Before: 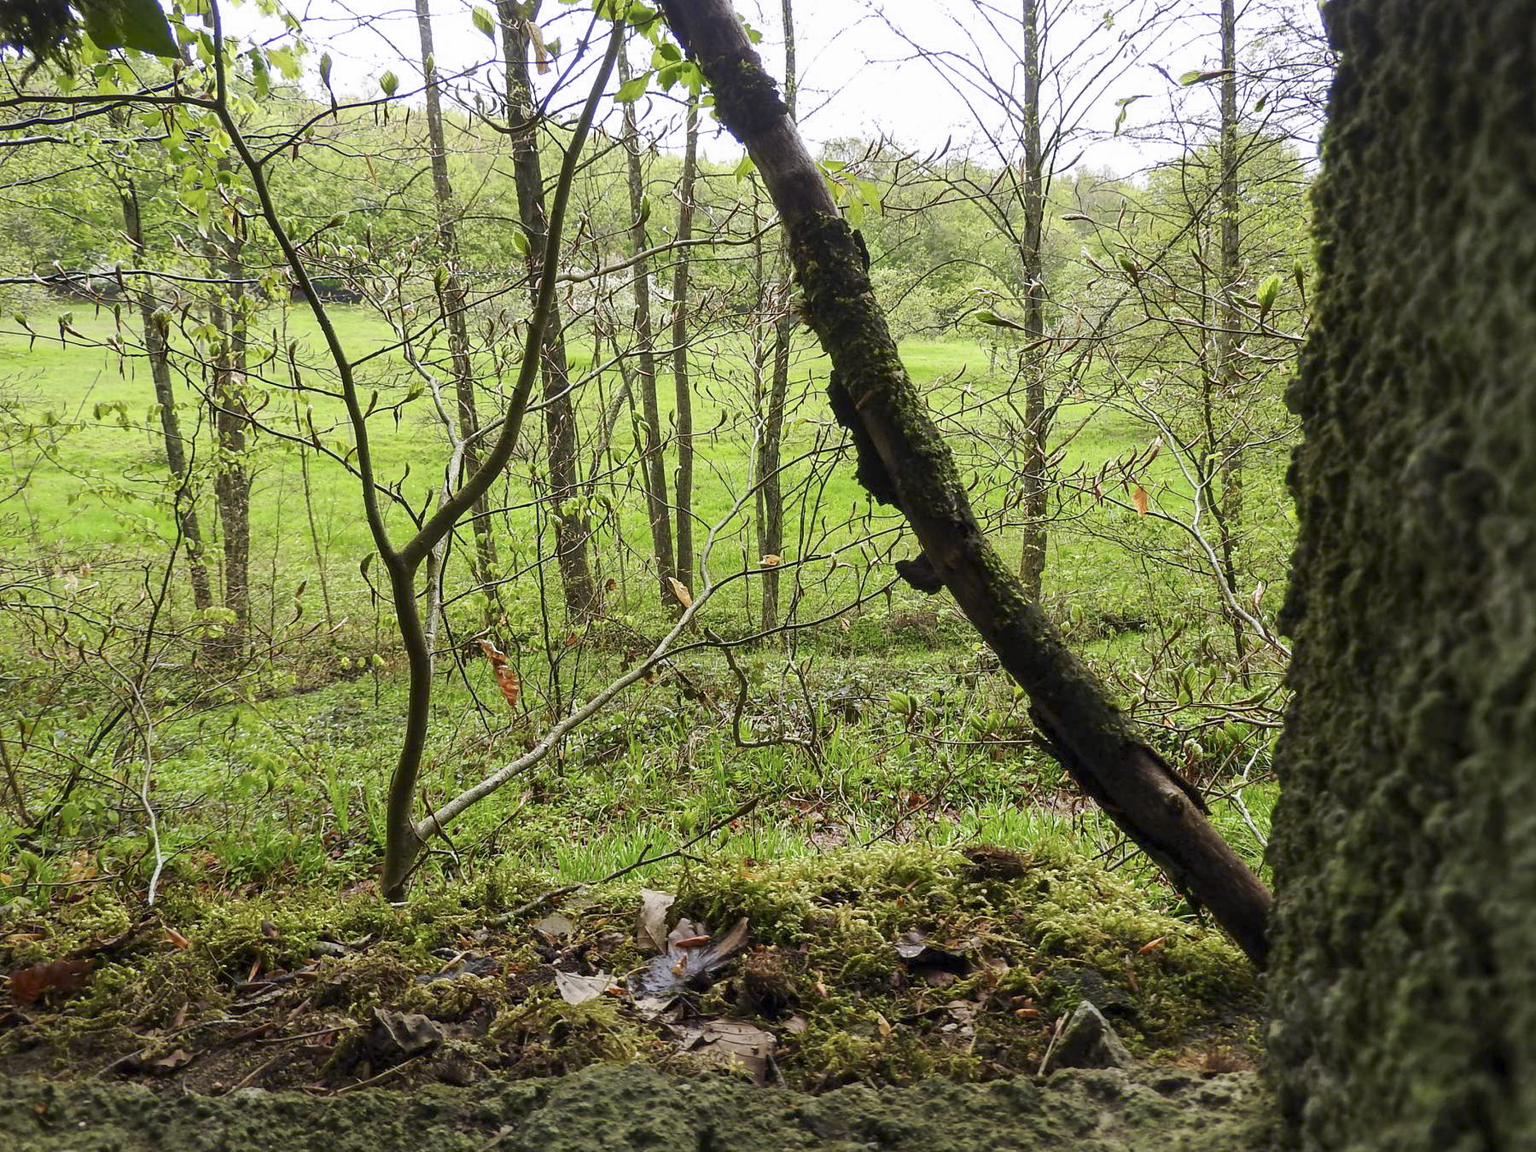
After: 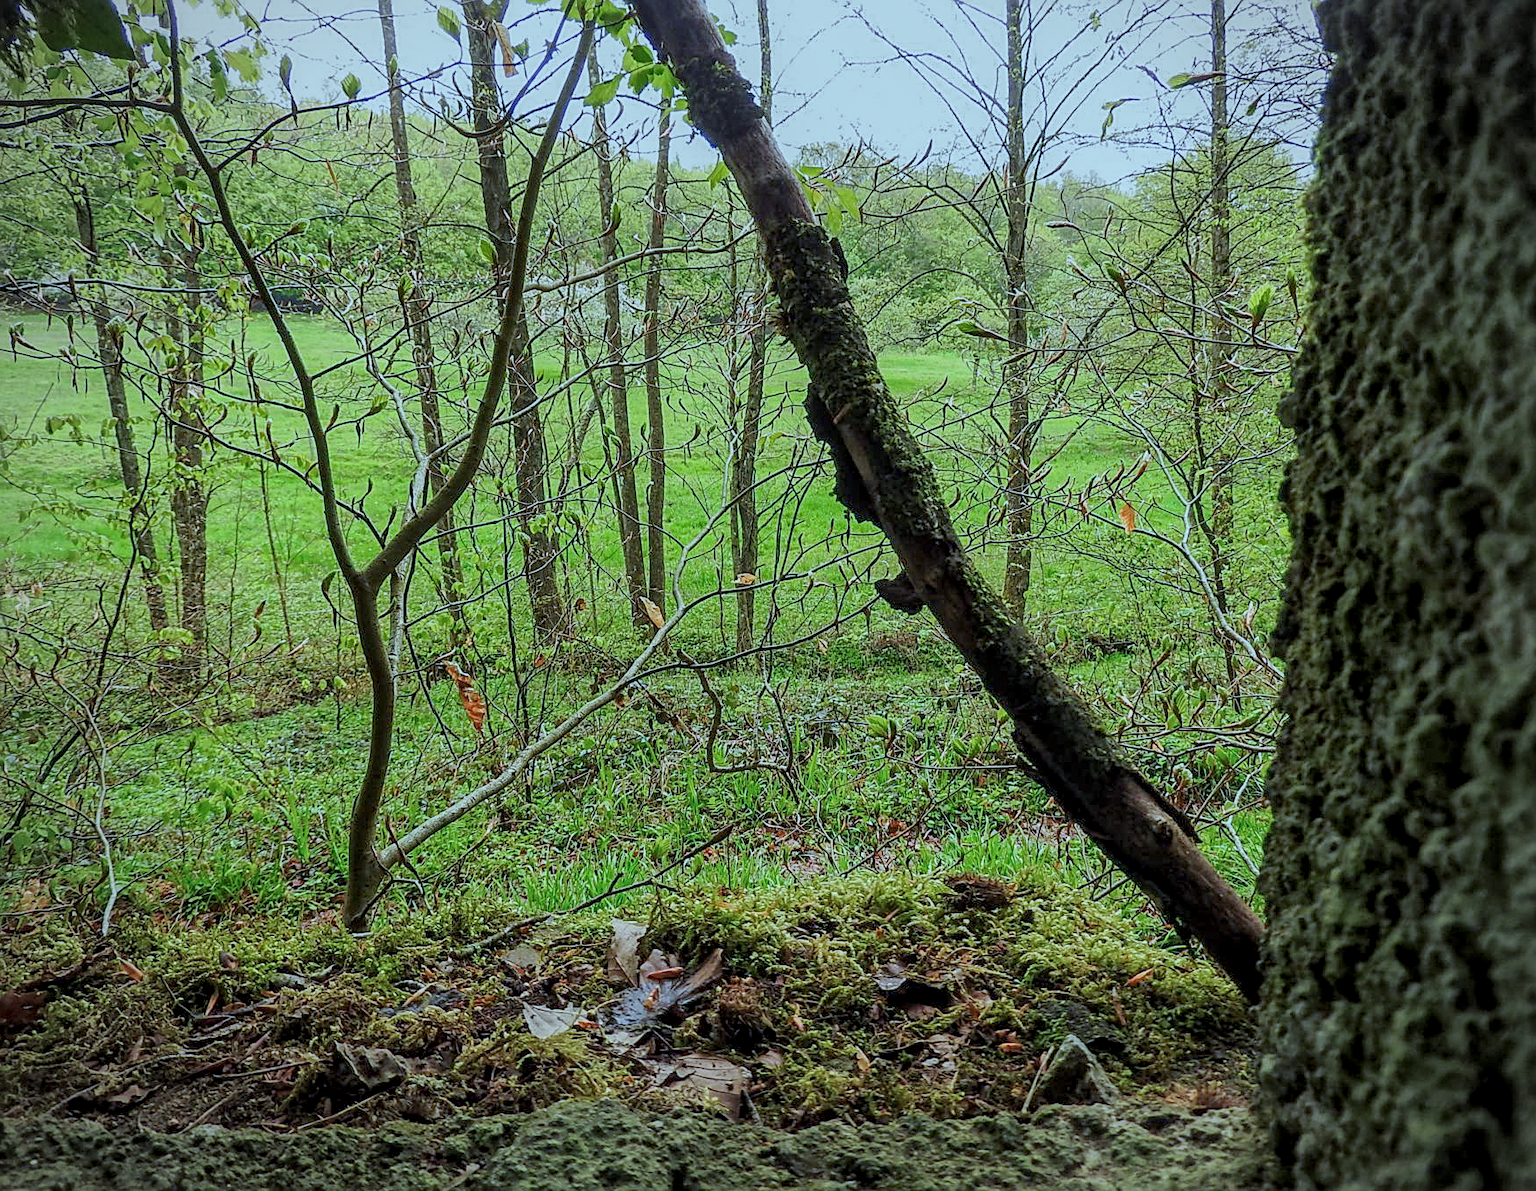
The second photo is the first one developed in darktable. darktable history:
crop and rotate: left 3.238%
contrast equalizer: y [[0.5, 0.5, 0.478, 0.5, 0.5, 0.5], [0.5 ×6], [0.5 ×6], [0 ×6], [0 ×6]]
local contrast: detail 130%
color correction: highlights a* -11.71, highlights b* -15.58
vignetting: fall-off radius 60.92%
sharpen: on, module defaults
global tonemap: drago (1, 100), detail 1
